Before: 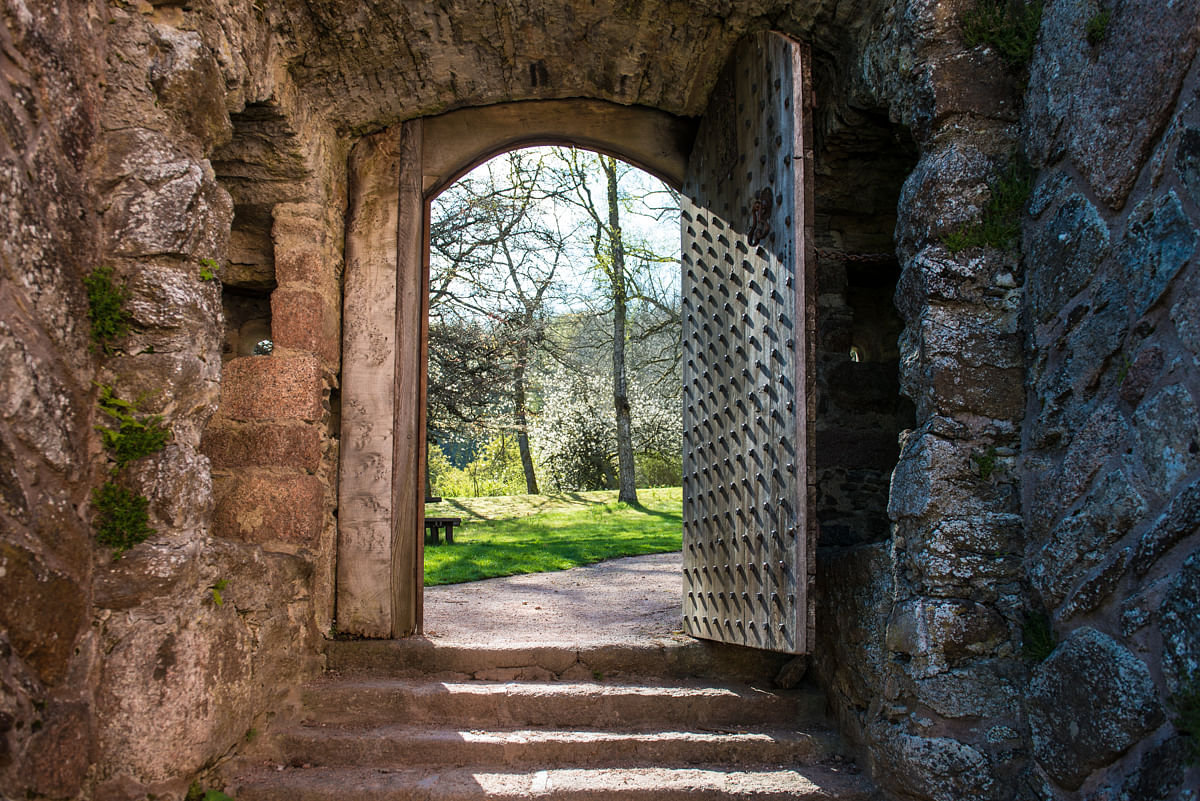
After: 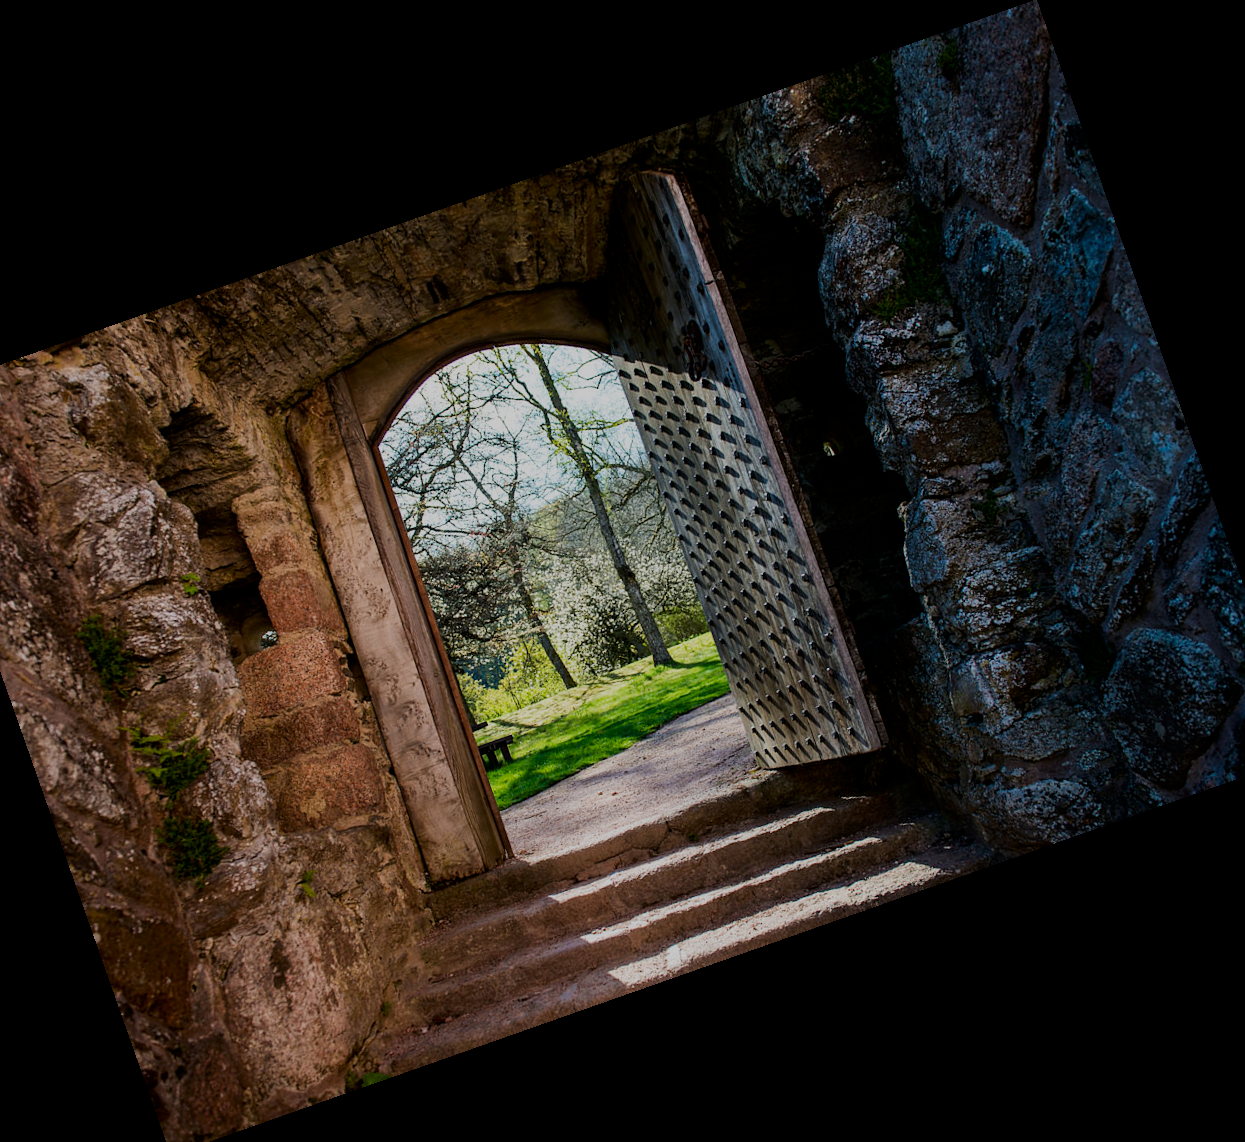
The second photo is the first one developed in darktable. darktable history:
crop and rotate: angle 19.43°, left 6.812%, right 4.125%, bottom 1.087%
contrast brightness saturation: contrast 0.07, brightness -0.14, saturation 0.11
filmic rgb: black relative exposure -7.32 EV, white relative exposure 5.09 EV, hardness 3.2
